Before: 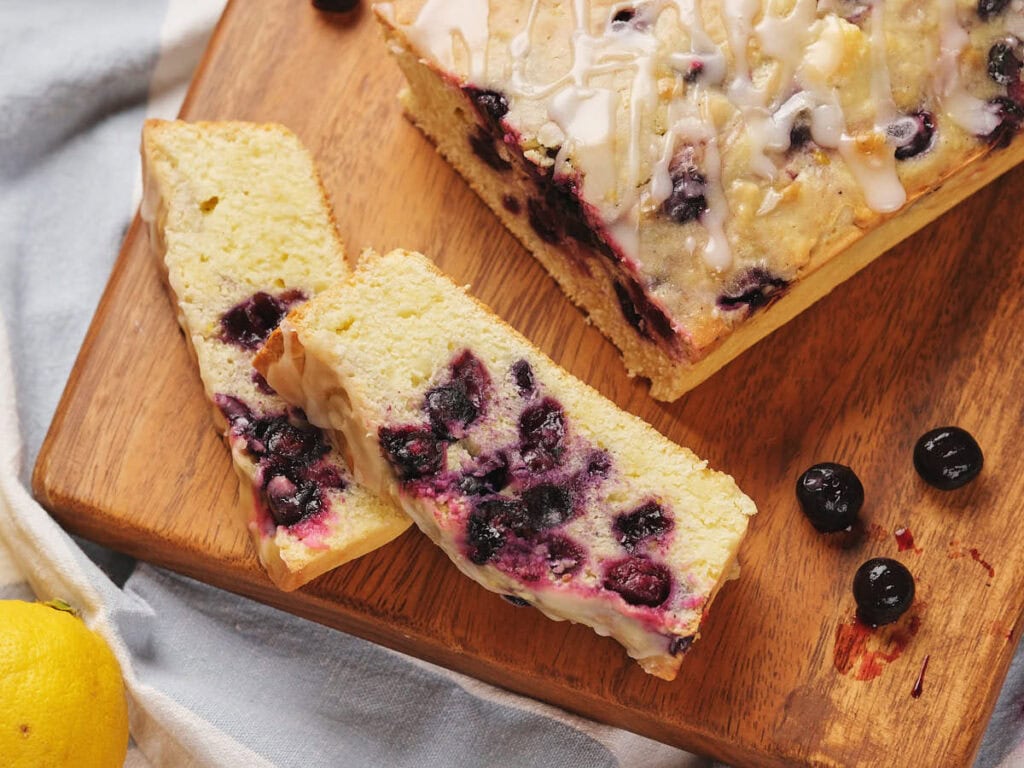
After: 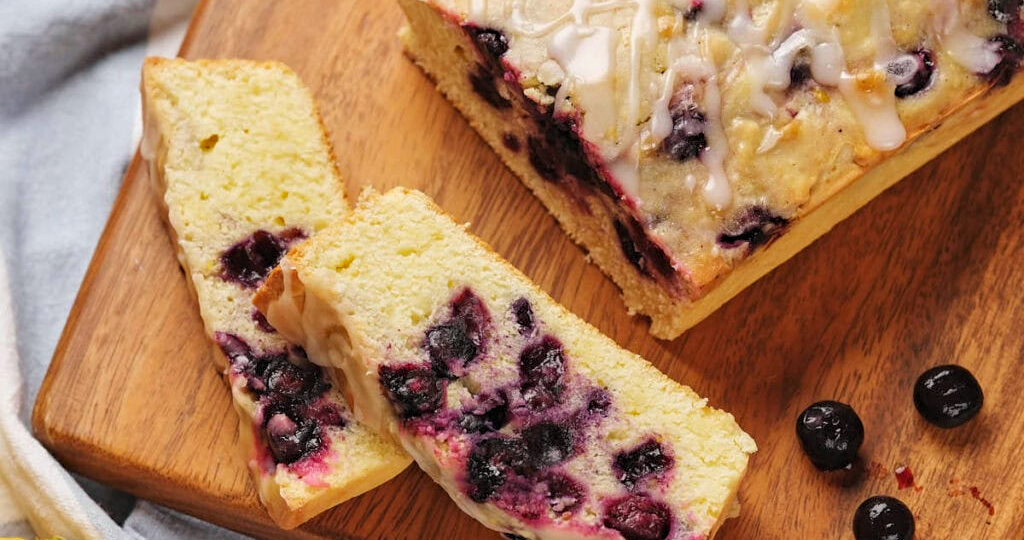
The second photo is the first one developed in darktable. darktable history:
levels: levels [0.016, 0.5, 0.996]
haze removal: compatibility mode true, adaptive false
crop and rotate: top 8.124%, bottom 21.439%
